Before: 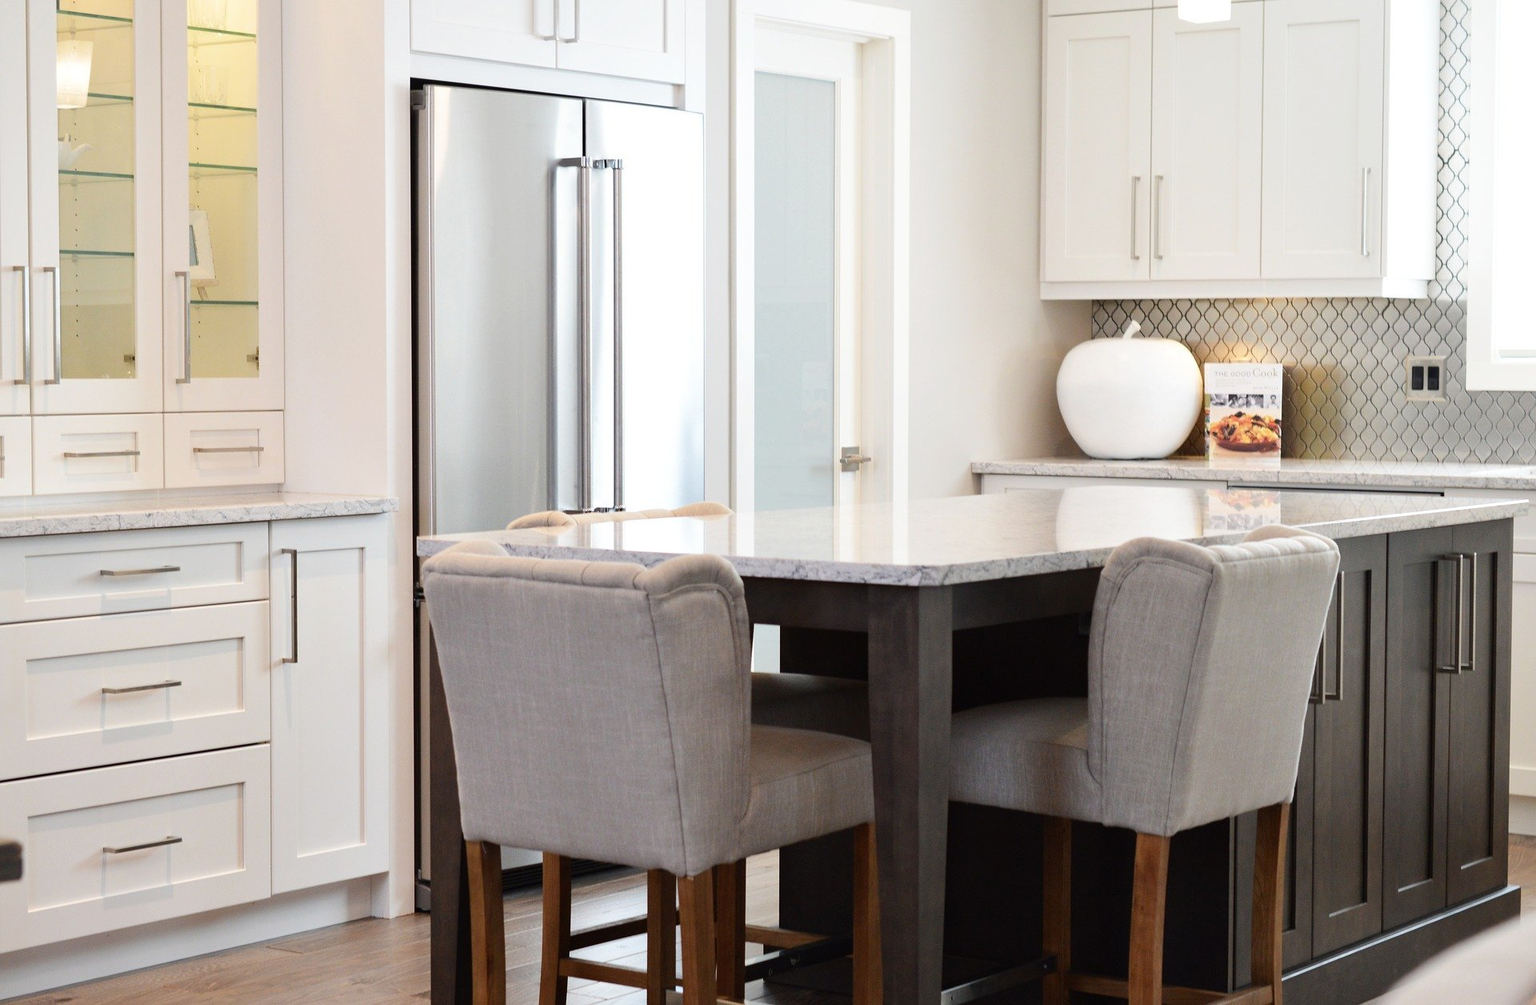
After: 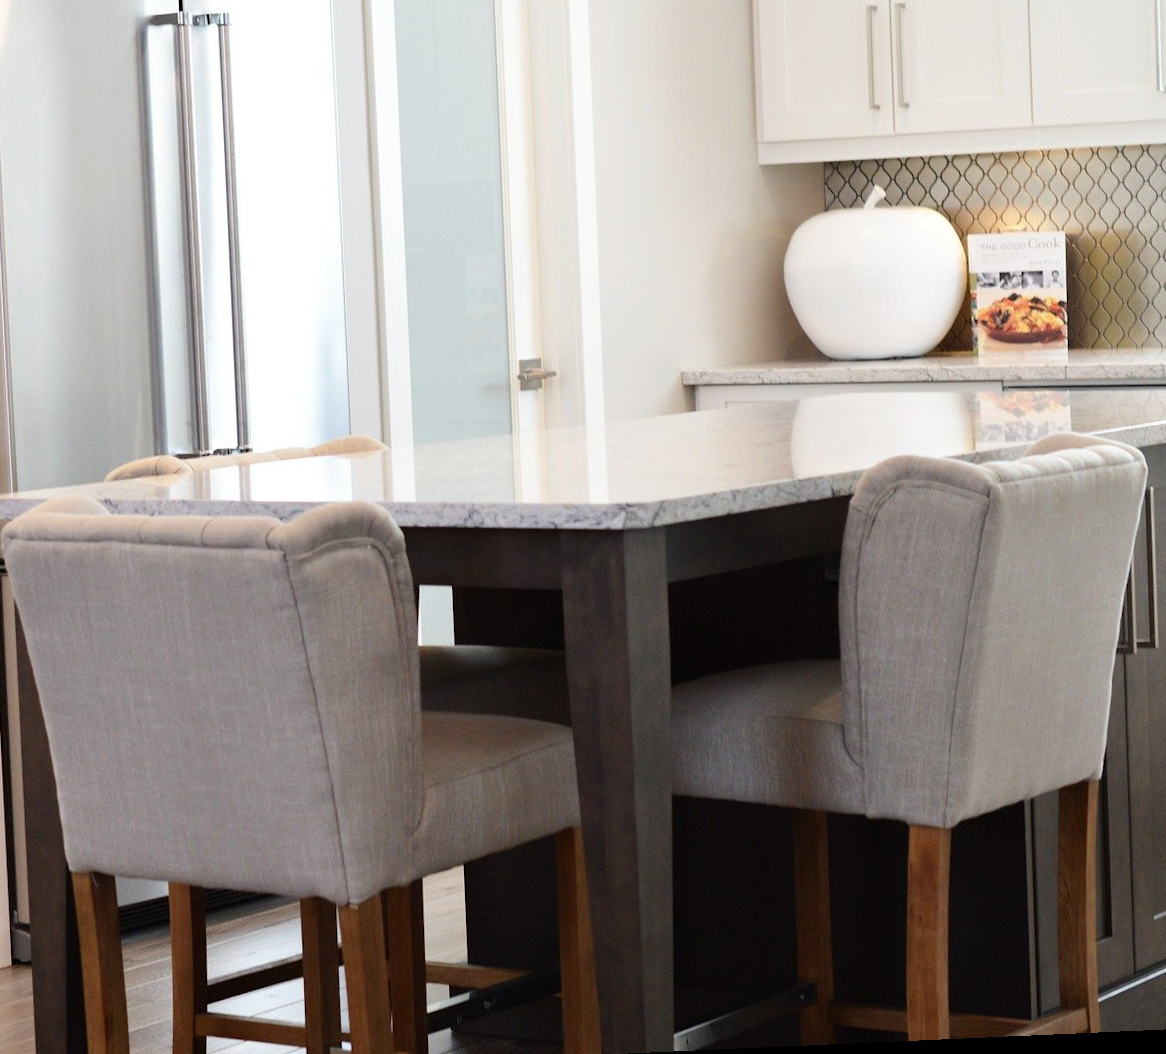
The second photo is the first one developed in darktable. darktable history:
rotate and perspective: rotation -2.56°, automatic cropping off
crop and rotate: left 28.256%, top 17.734%, right 12.656%, bottom 3.573%
